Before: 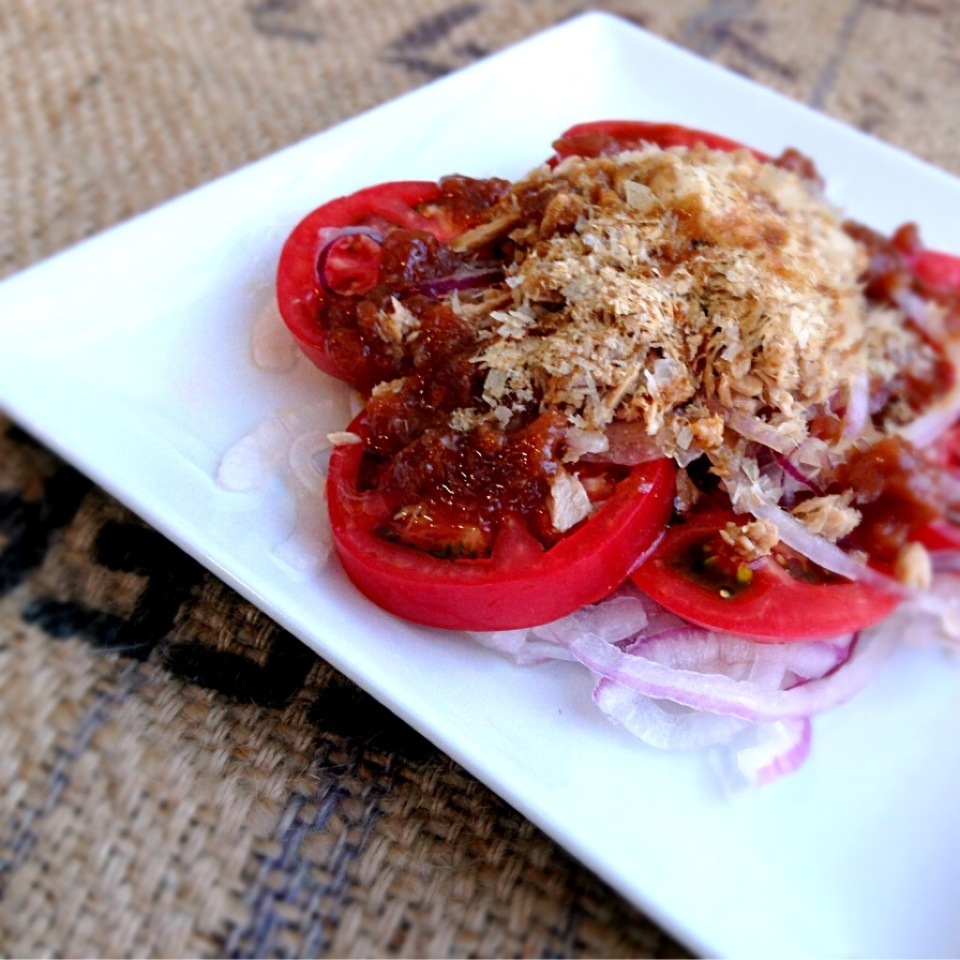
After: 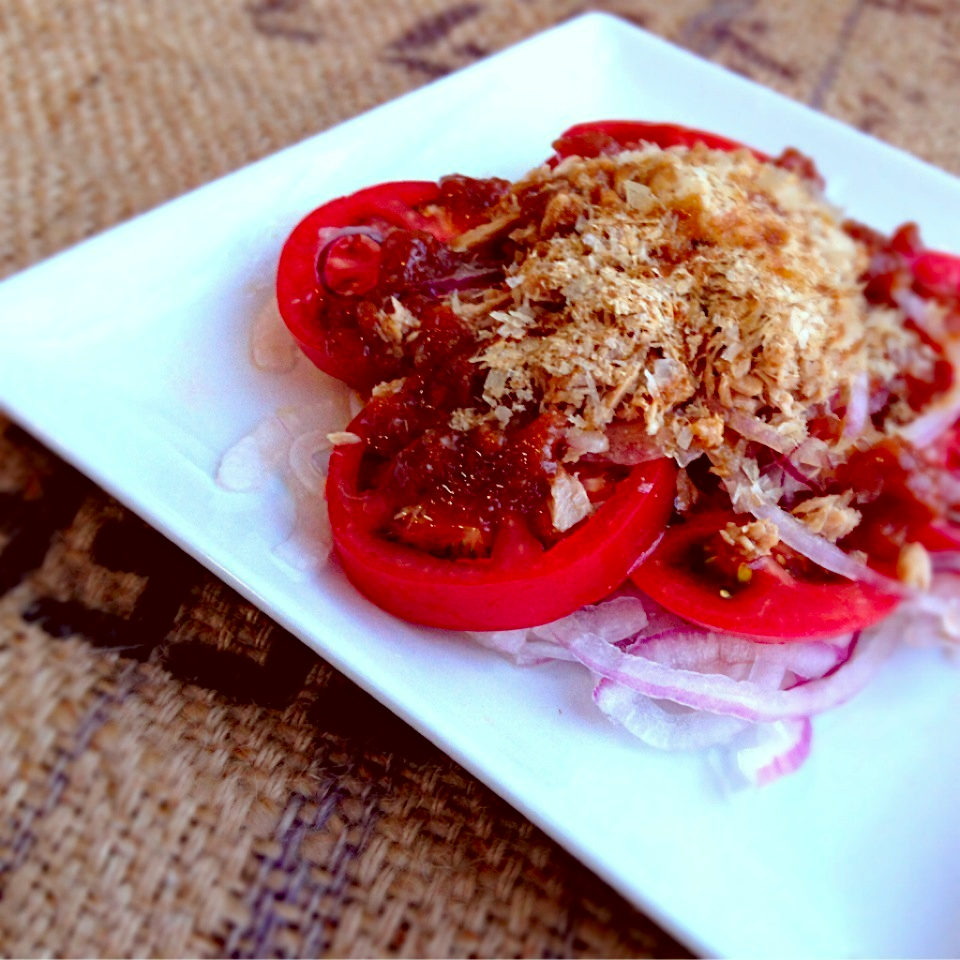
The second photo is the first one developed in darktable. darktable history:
color correction: highlights a* -7.23, highlights b* -0.161, shadows a* 20.08, shadows b* 11.73
haze removal: strength 0.29, distance 0.25, compatibility mode true, adaptive false
